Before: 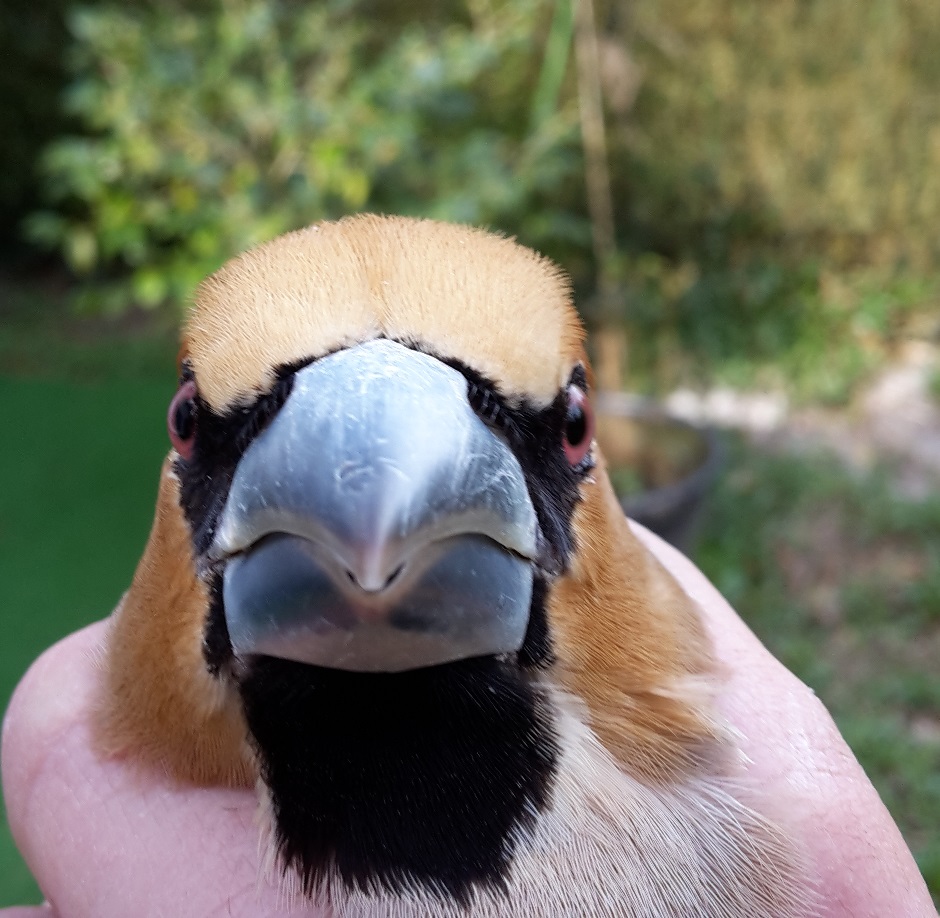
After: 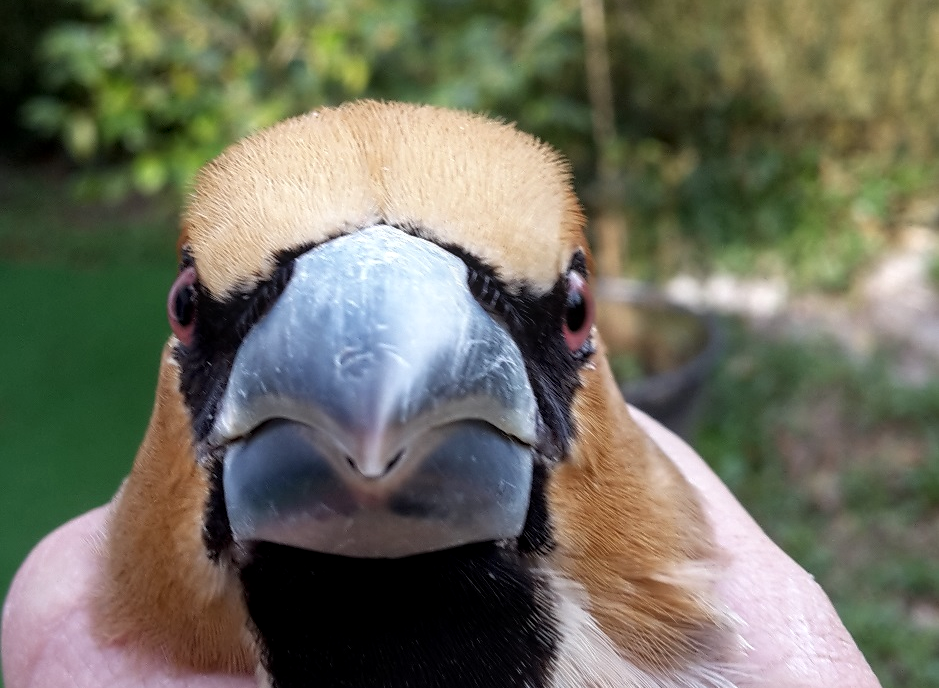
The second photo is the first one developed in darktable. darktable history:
base curve: curves: ch0 [(0, 0) (0.303, 0.277) (1, 1)]
crop and rotate: top 12.5%, bottom 12.5%
local contrast: on, module defaults
